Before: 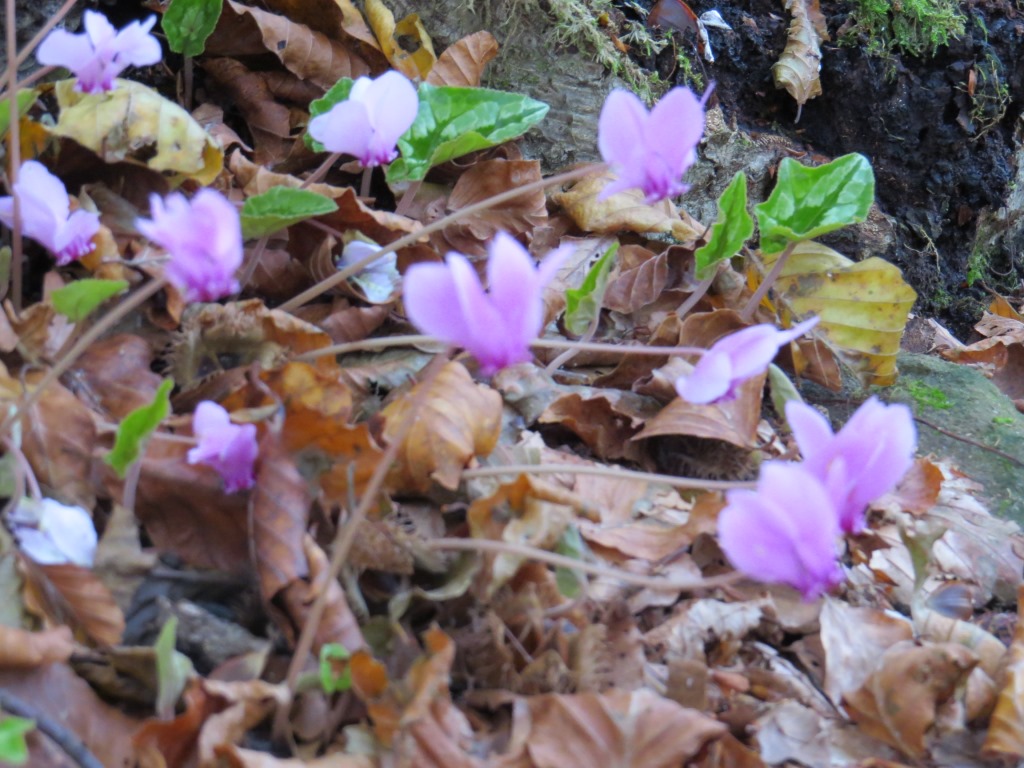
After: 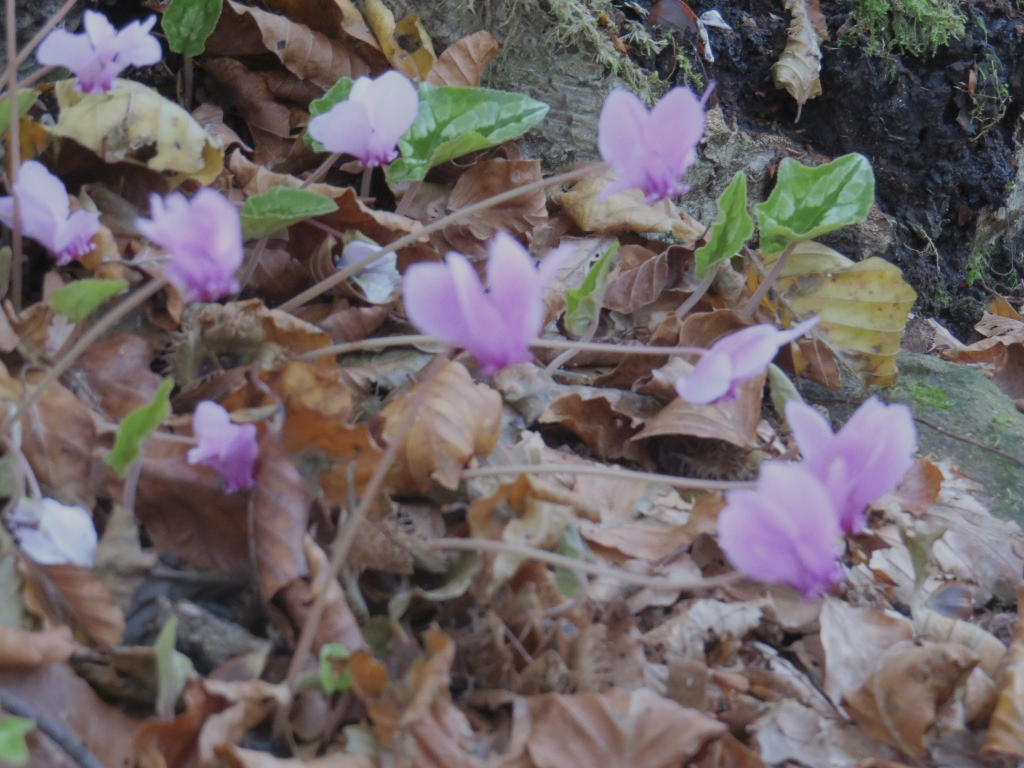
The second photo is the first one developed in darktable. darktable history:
contrast brightness saturation: contrast 0.13, brightness -0.05, saturation 0.16
color balance rgb: contrast -30%
color correction: saturation 0.57
